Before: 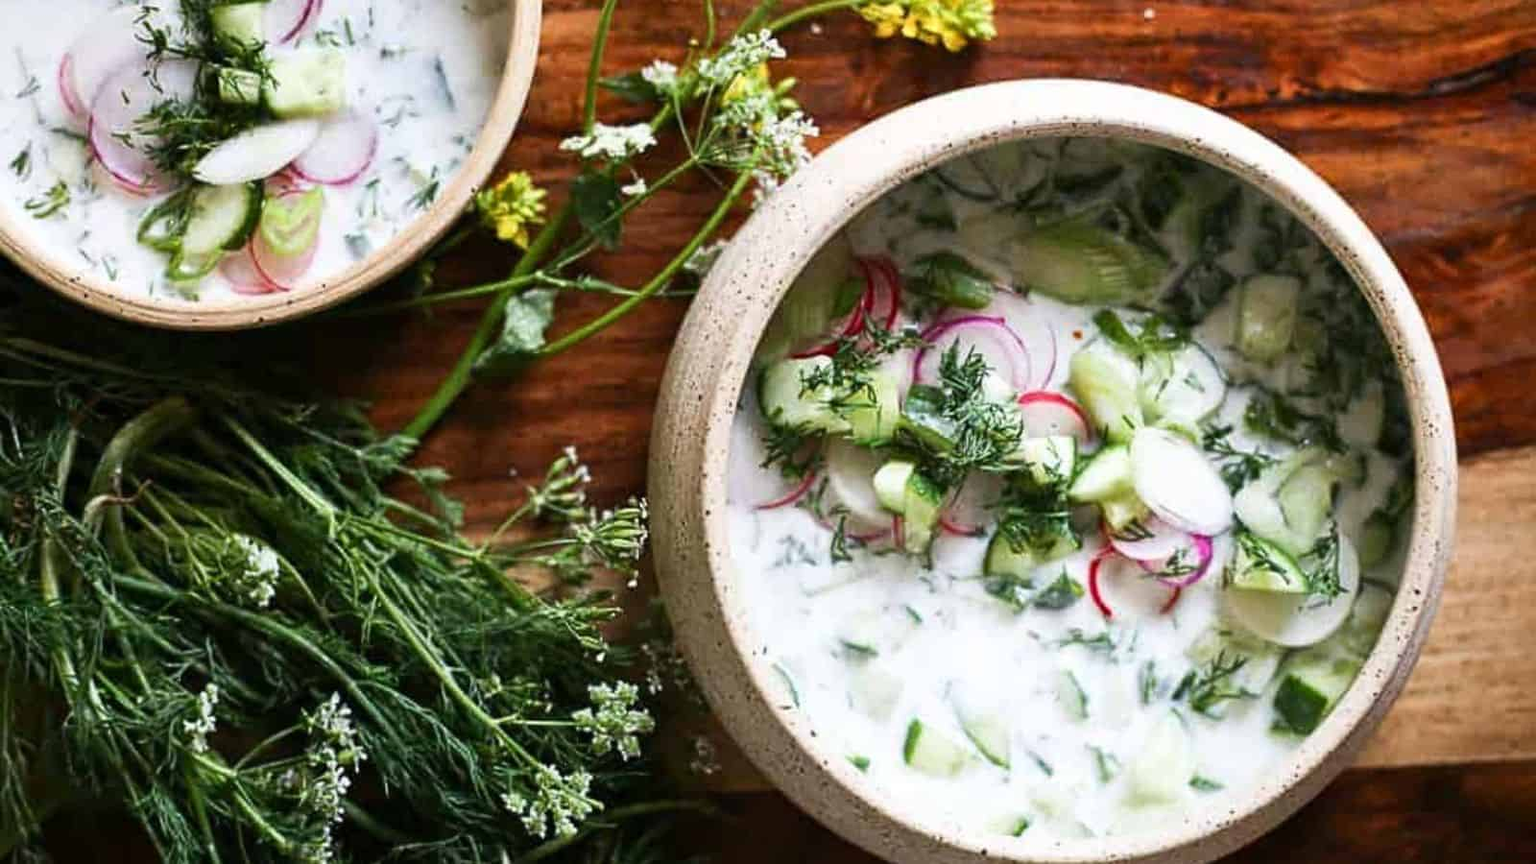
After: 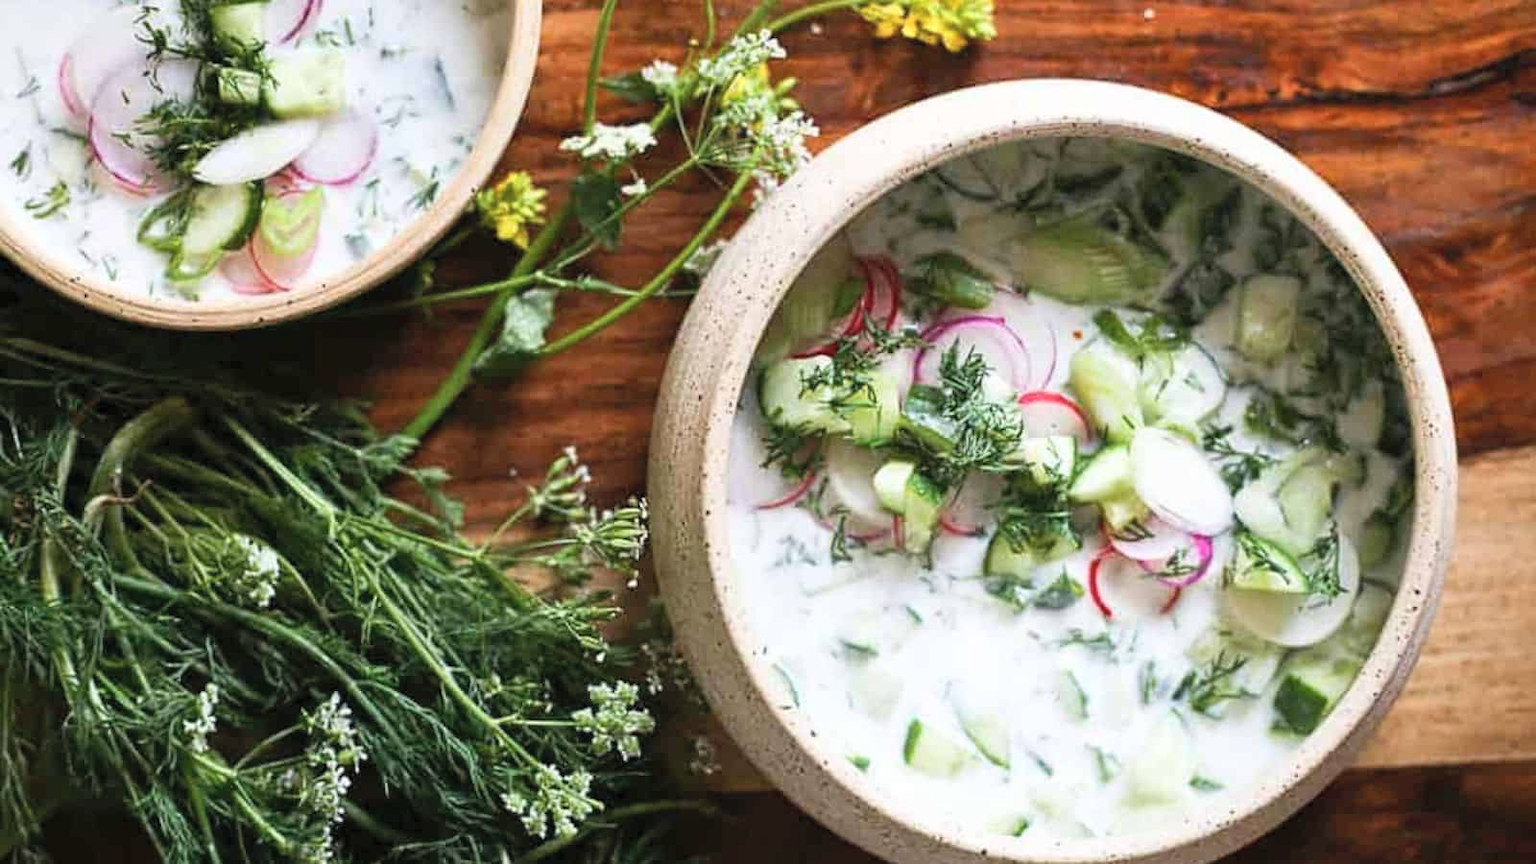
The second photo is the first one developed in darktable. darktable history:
exposure: compensate highlight preservation false
white balance: emerald 1
contrast brightness saturation: brightness 0.13
